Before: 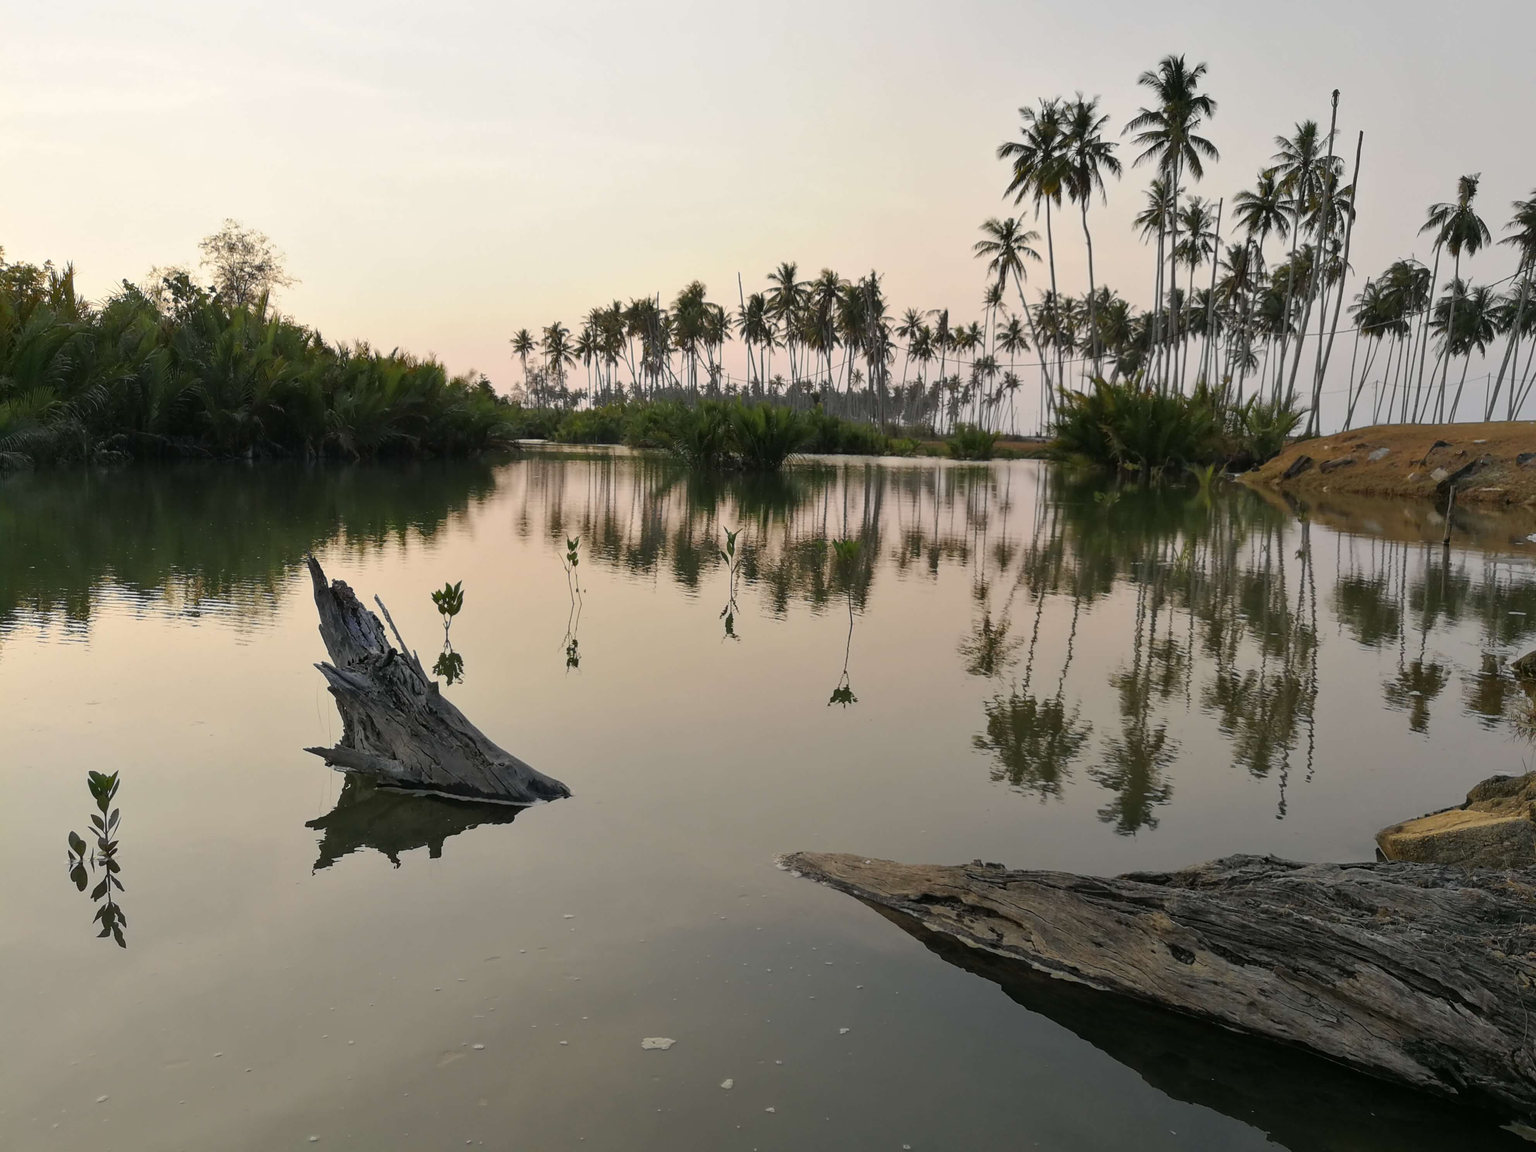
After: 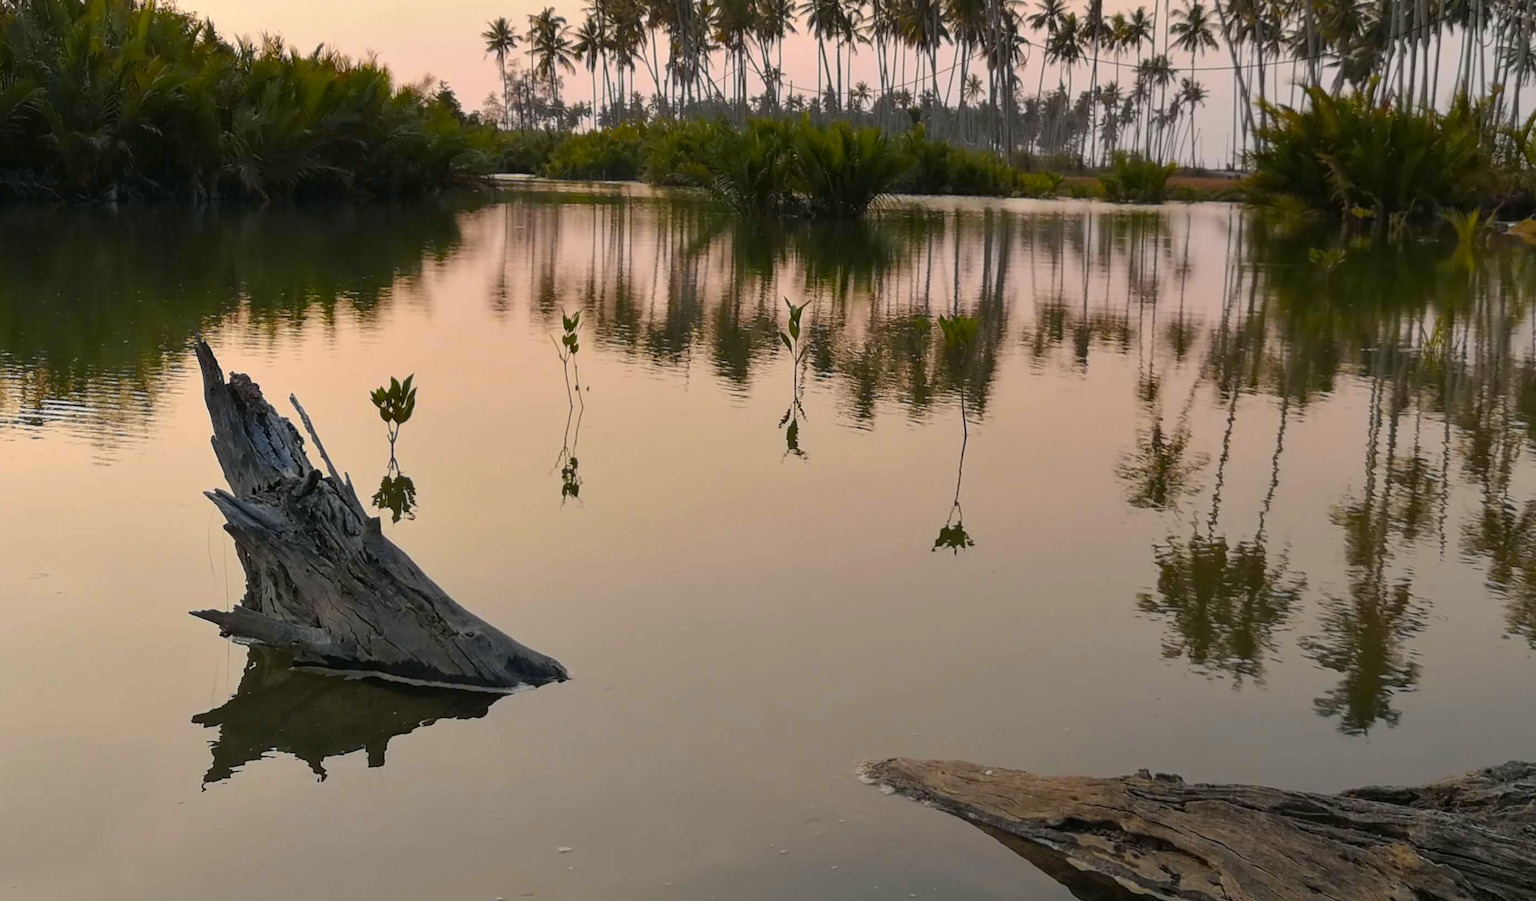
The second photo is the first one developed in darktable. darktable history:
base curve: curves: ch0 [(0, 0) (0.303, 0.277) (1, 1)], preserve colors none
color balance rgb: perceptual saturation grading › global saturation 41.793%, hue shift -10.47°
crop: left 11.069%, top 27.507%, right 18.301%, bottom 17.185%
